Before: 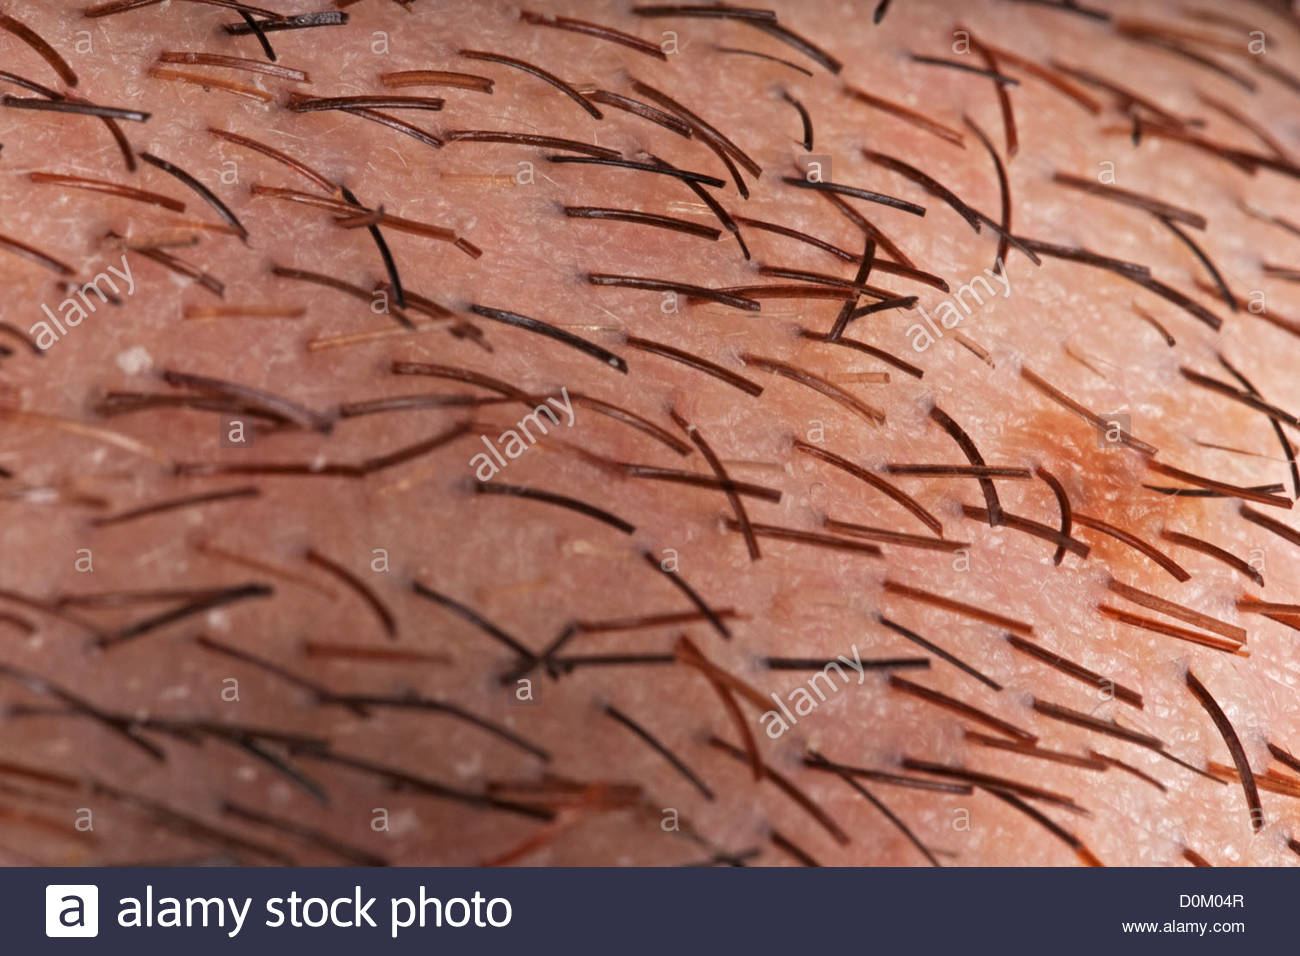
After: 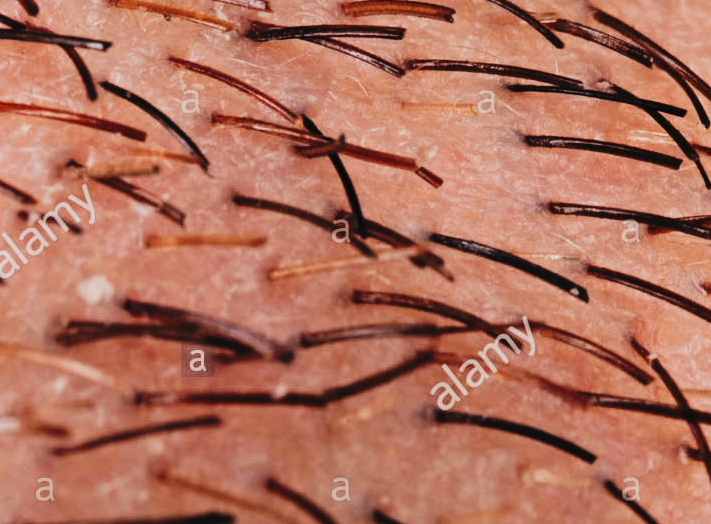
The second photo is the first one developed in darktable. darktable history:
filmic rgb: black relative exposure -5 EV, hardness 2.88, contrast 1.2, highlights saturation mix -30%
white balance: emerald 1
tone curve: curves: ch0 [(0, 0) (0.003, 0.042) (0.011, 0.043) (0.025, 0.047) (0.044, 0.059) (0.069, 0.07) (0.1, 0.085) (0.136, 0.107) (0.177, 0.139) (0.224, 0.185) (0.277, 0.258) (0.335, 0.34) (0.399, 0.434) (0.468, 0.526) (0.543, 0.623) (0.623, 0.709) (0.709, 0.794) (0.801, 0.866) (0.898, 0.919) (1, 1)], preserve colors none
crop and rotate: left 3.047%, top 7.509%, right 42.236%, bottom 37.598%
